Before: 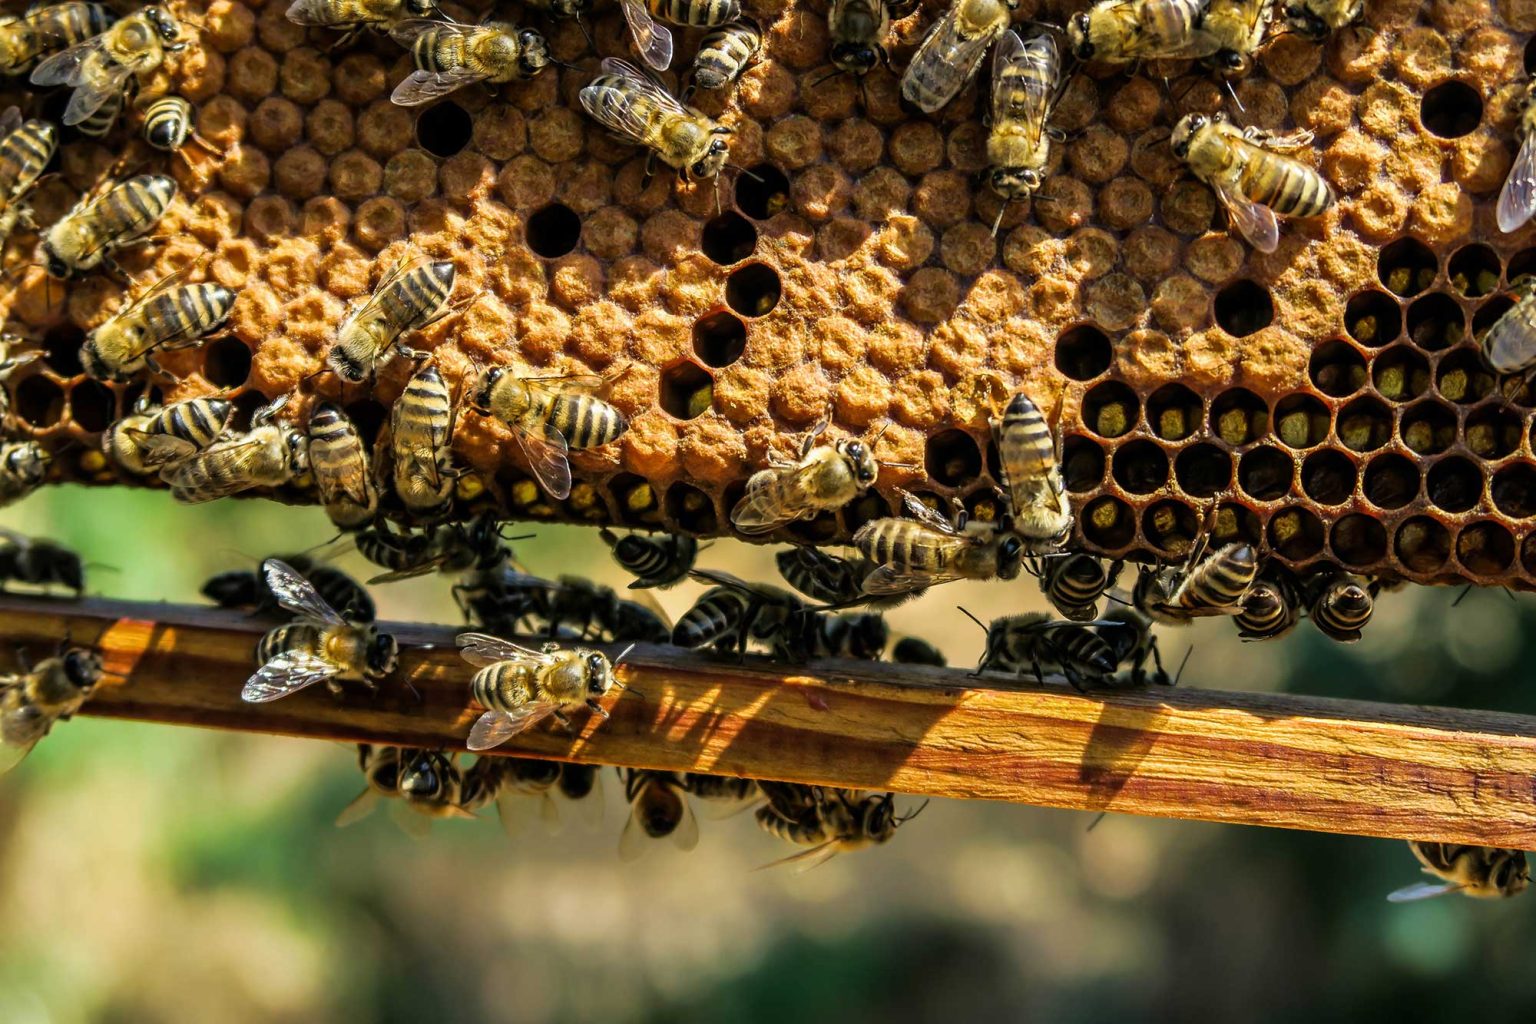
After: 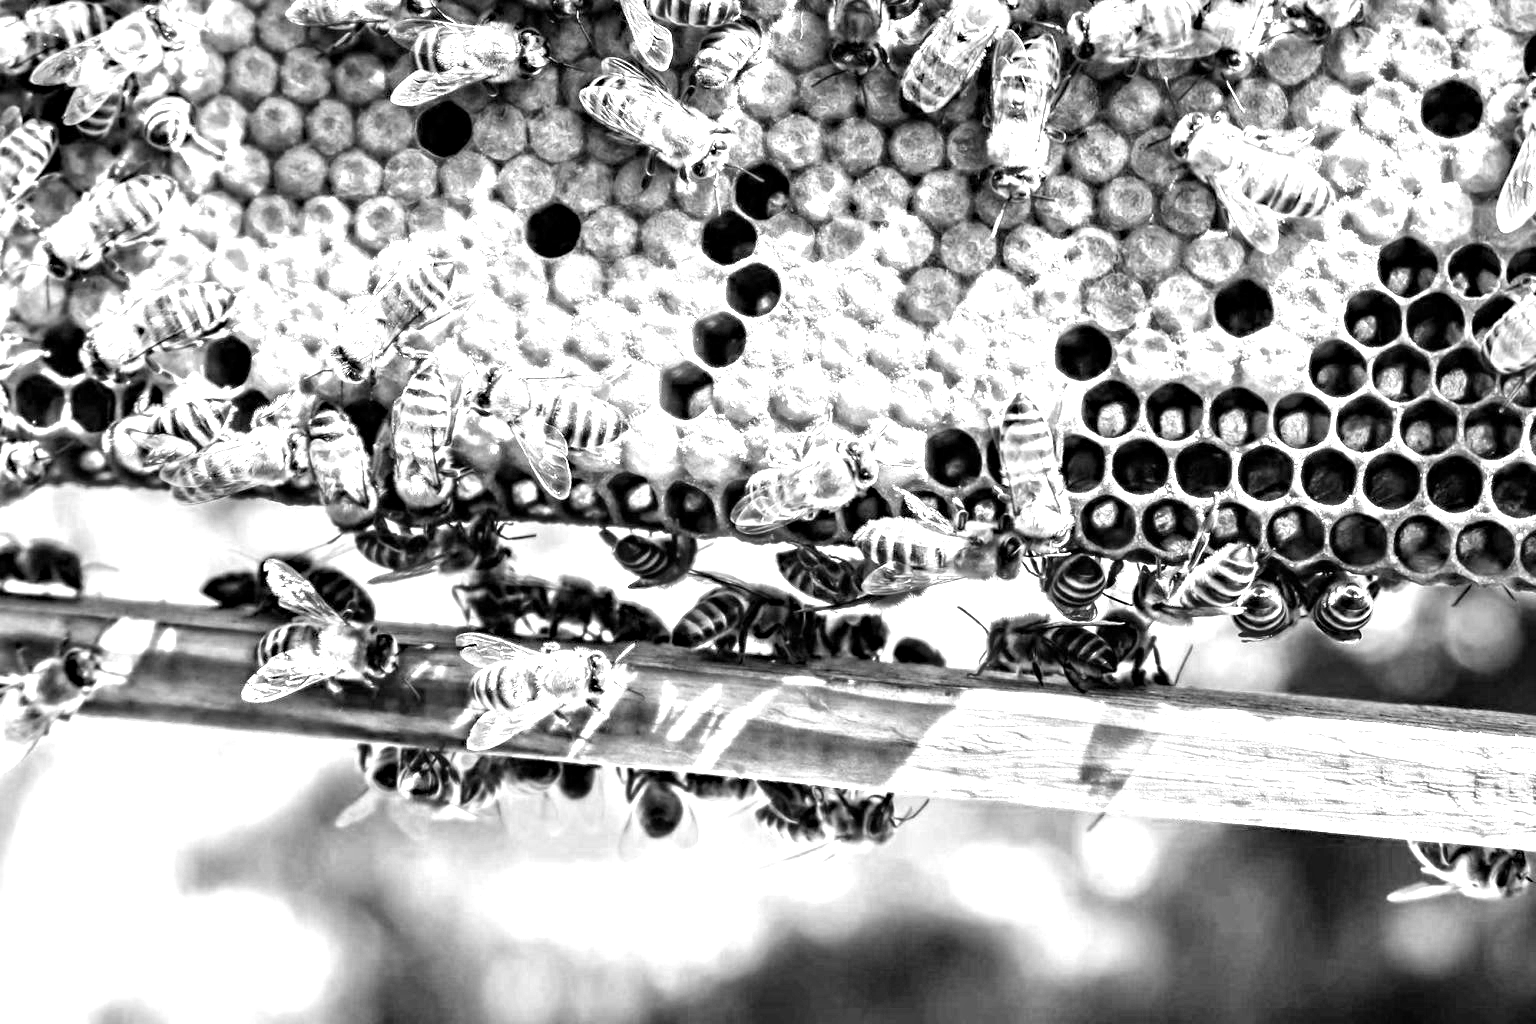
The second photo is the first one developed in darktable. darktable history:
white balance: red 4.26, blue 1.802
monochrome: on, module defaults
haze removal: strength 0.29, distance 0.25, compatibility mode true, adaptive false
